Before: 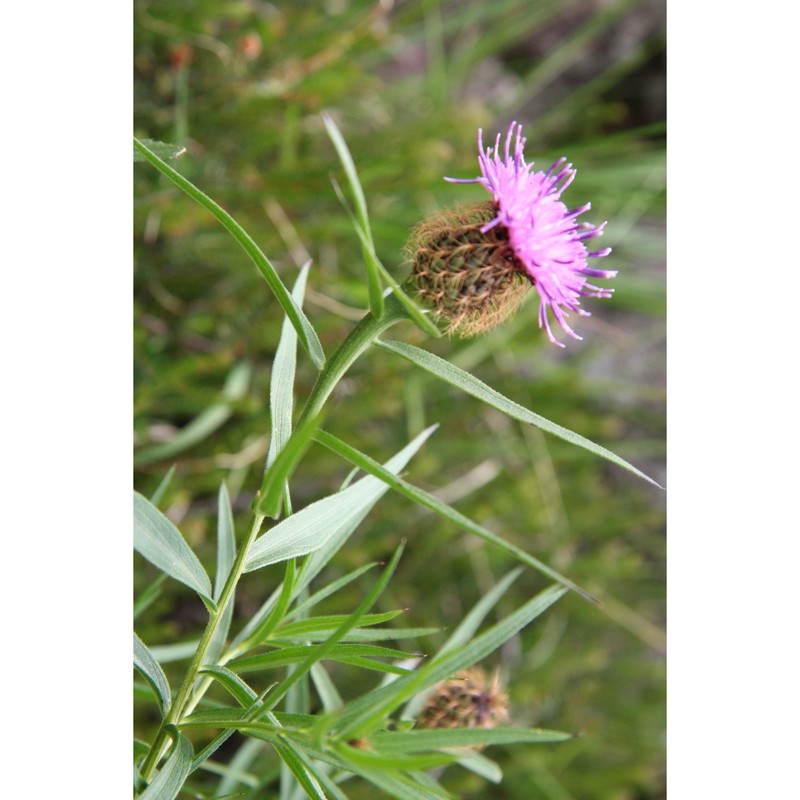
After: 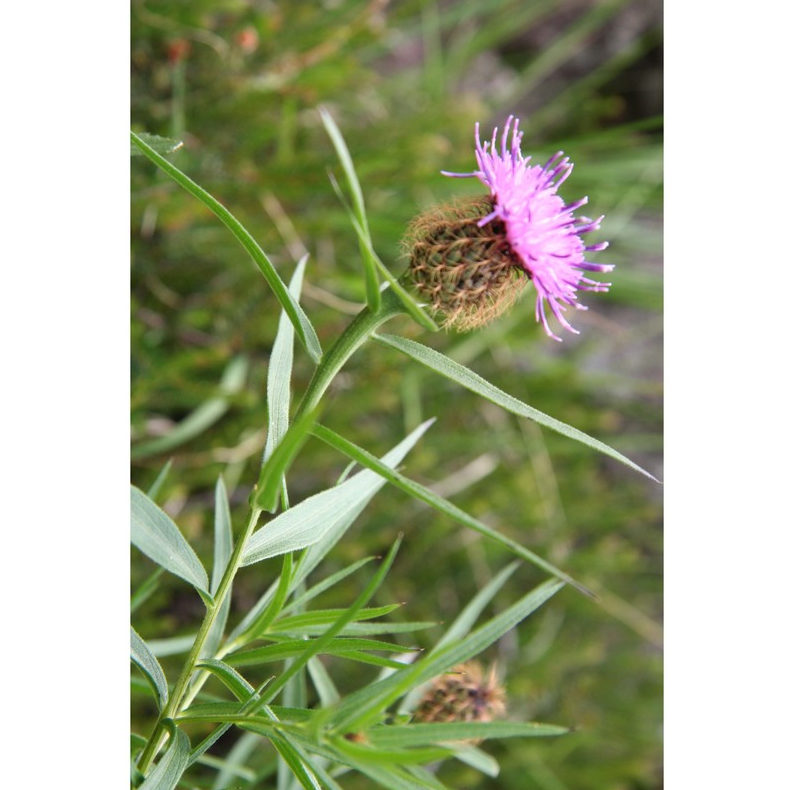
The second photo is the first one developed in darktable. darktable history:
crop: left 0.497%, top 0.766%, right 0.143%, bottom 0.434%
